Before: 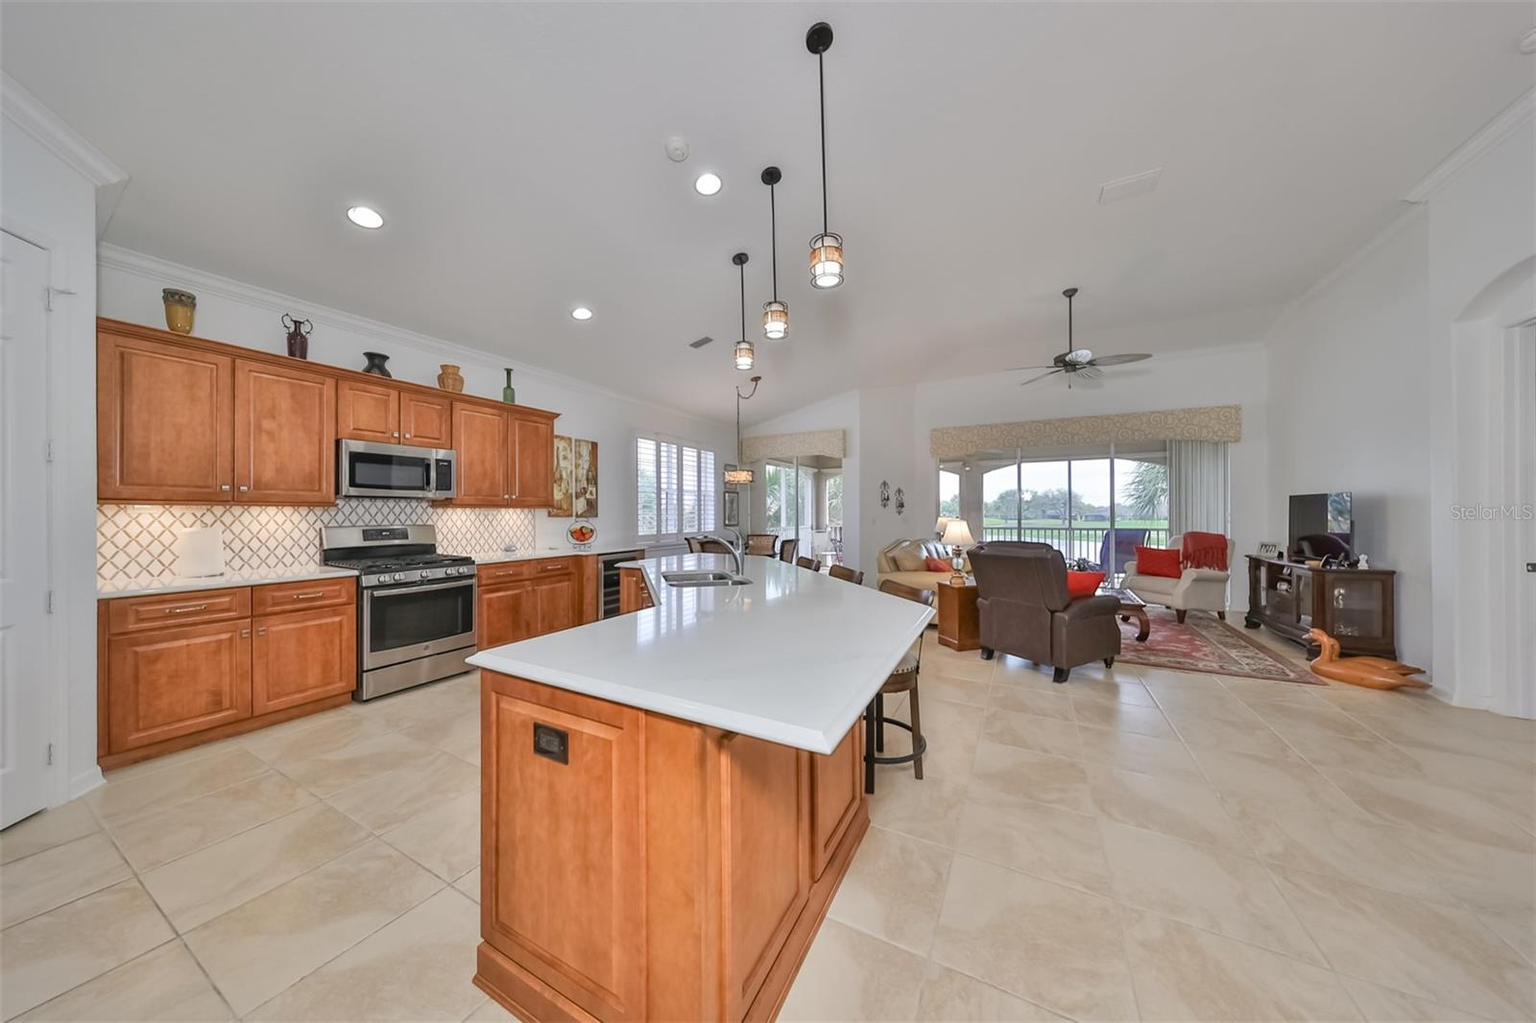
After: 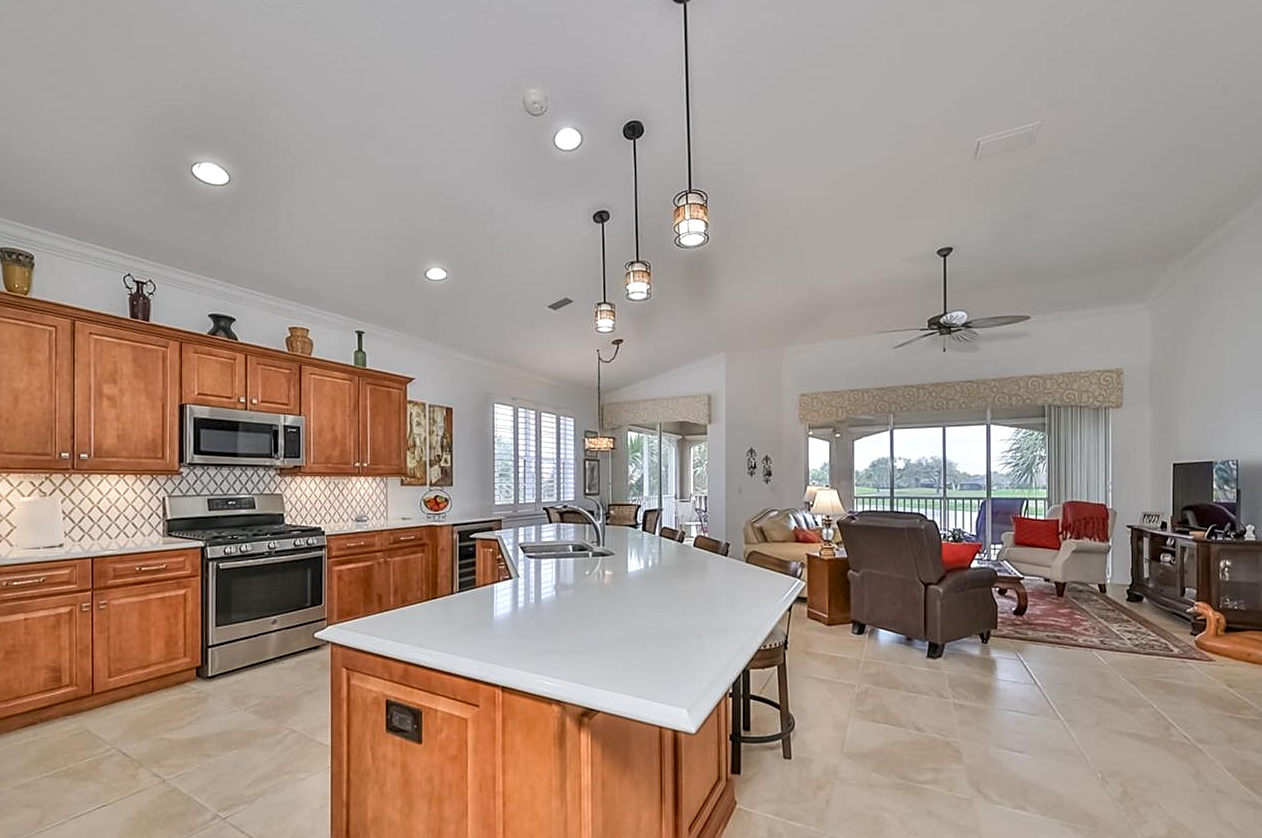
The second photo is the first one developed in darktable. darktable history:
crop and rotate: left 10.632%, top 5.025%, right 10.473%, bottom 16.351%
exposure: exposure -0.012 EV, compensate highlight preservation false
sharpen: on, module defaults
local contrast: on, module defaults
